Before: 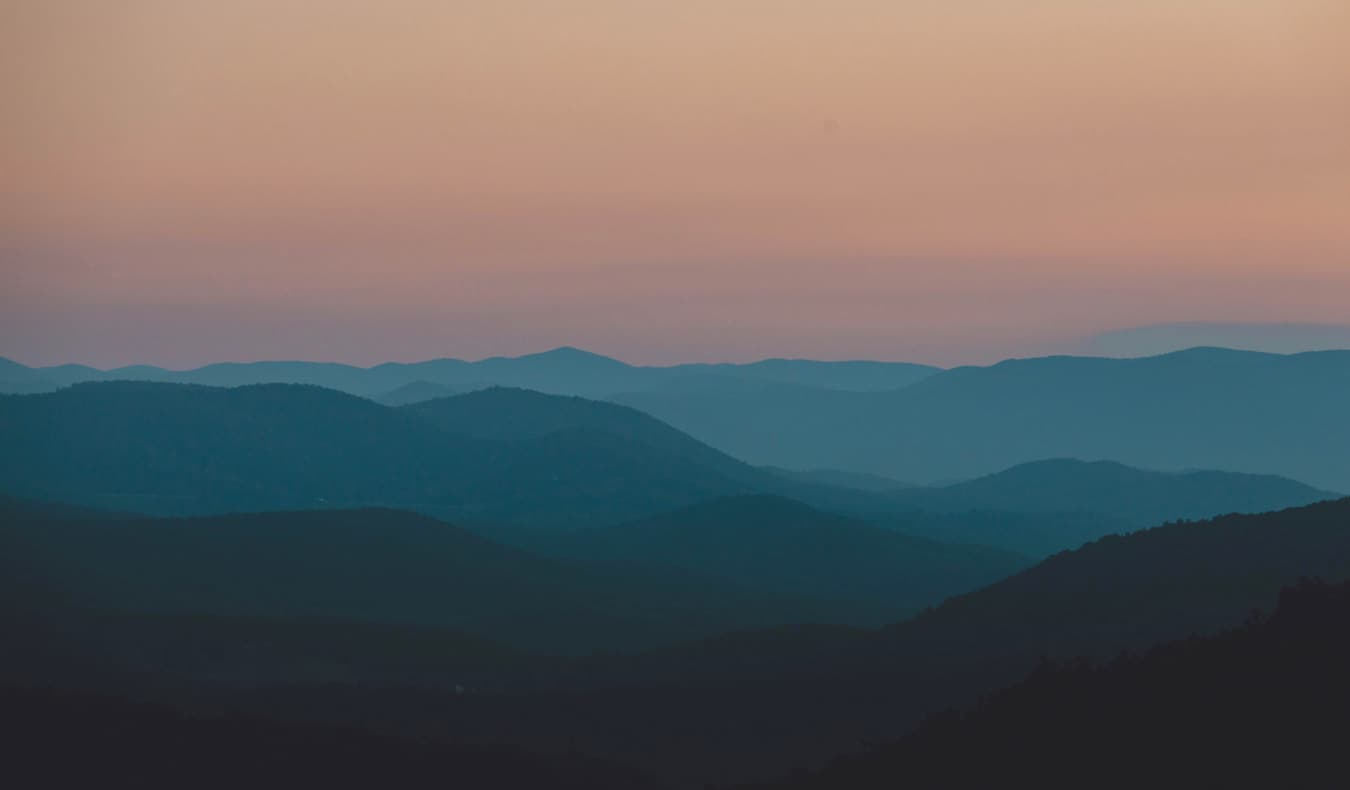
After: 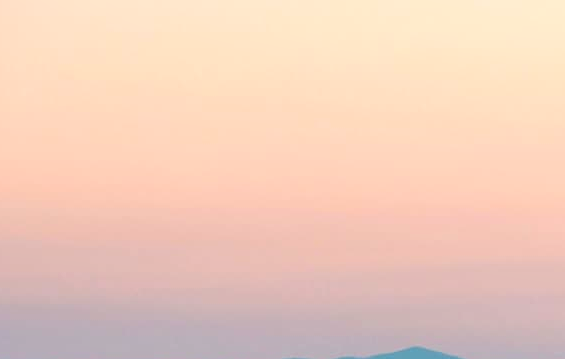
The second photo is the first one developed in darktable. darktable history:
crop and rotate: left 11.125%, top 0.081%, right 46.973%, bottom 54.418%
exposure: black level correction 0, exposure 1 EV, compensate exposure bias true, compensate highlight preservation false
shadows and highlights: shadows -70.11, highlights 36.85, shadows color adjustment 98.01%, highlights color adjustment 59.35%, soften with gaussian
